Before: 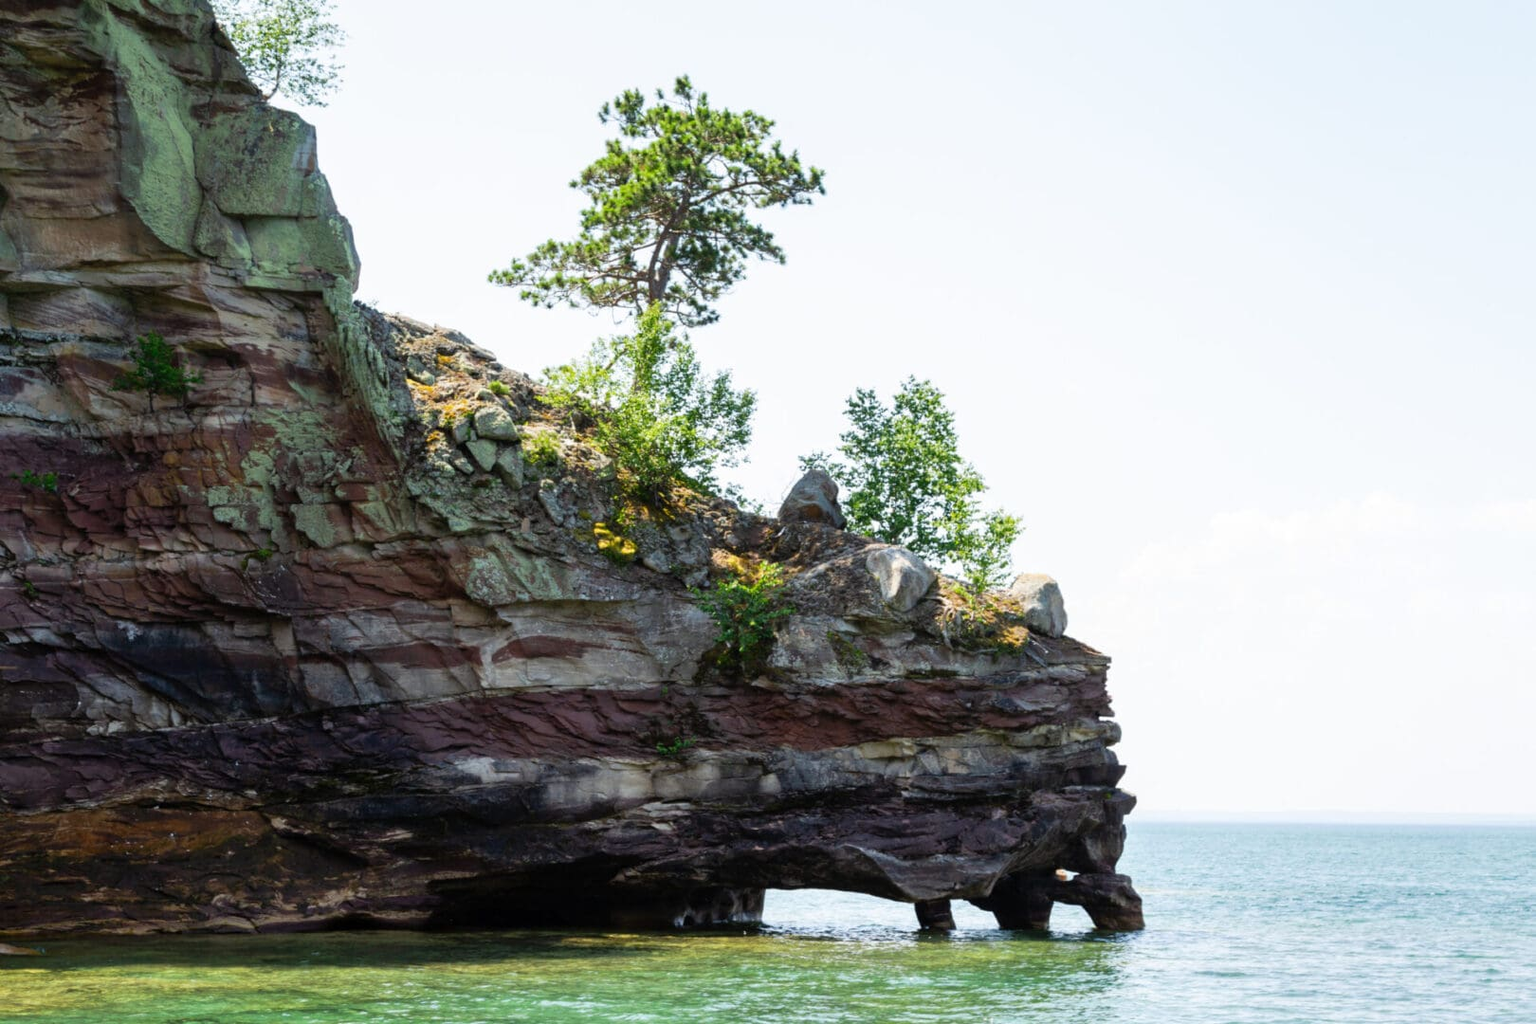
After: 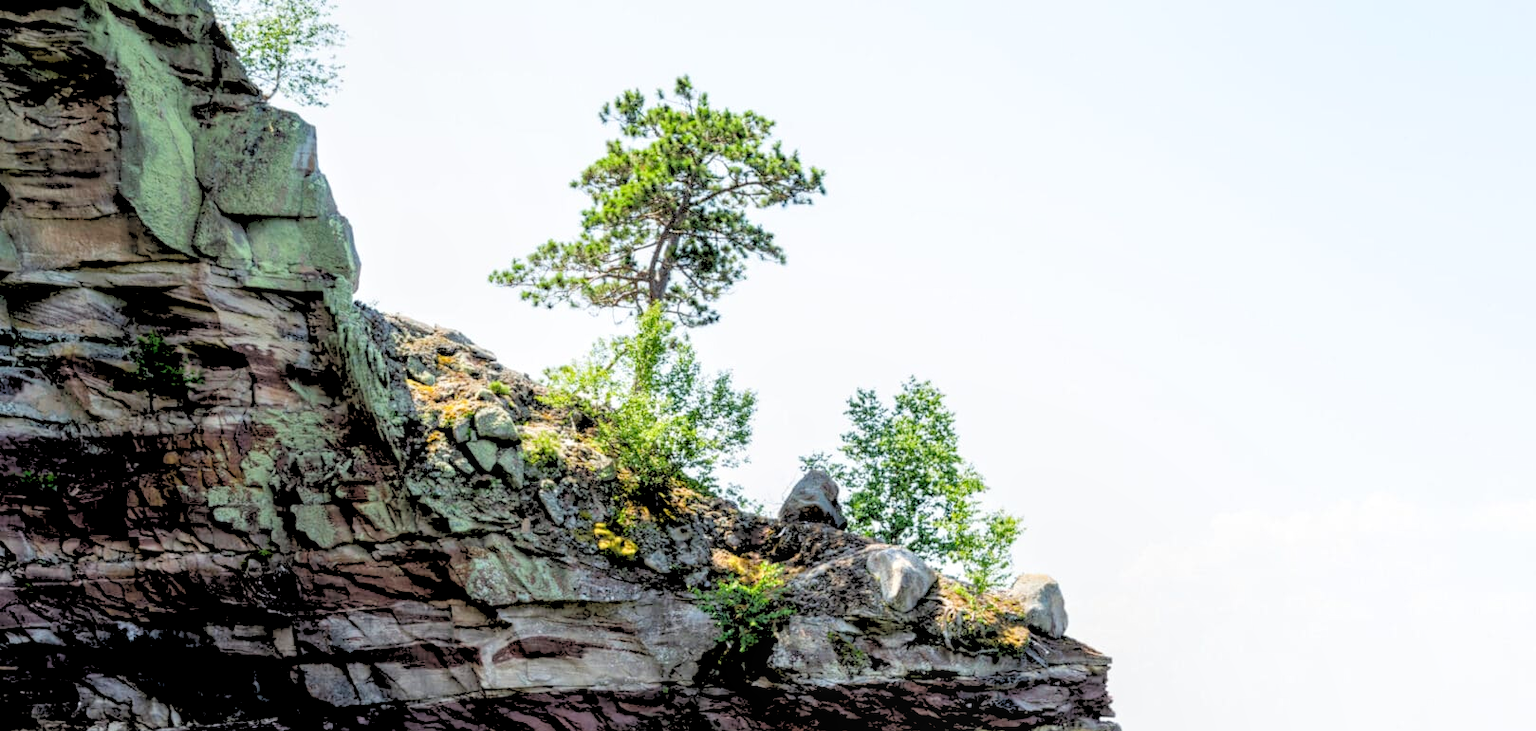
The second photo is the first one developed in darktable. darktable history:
rgb levels: levels [[0.027, 0.429, 0.996], [0, 0.5, 1], [0, 0.5, 1]]
crop: bottom 28.576%
exposure: compensate highlight preservation false
local contrast: on, module defaults
